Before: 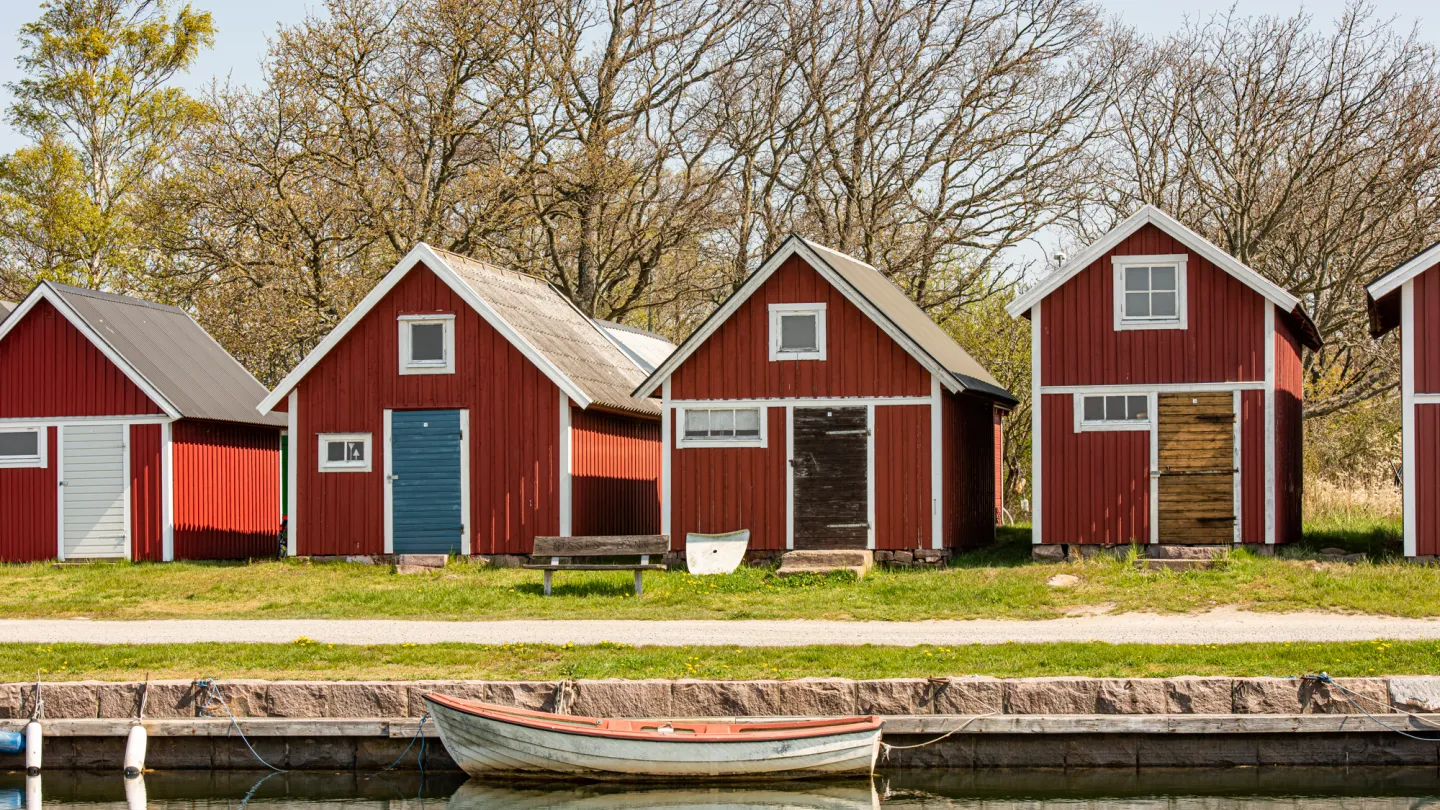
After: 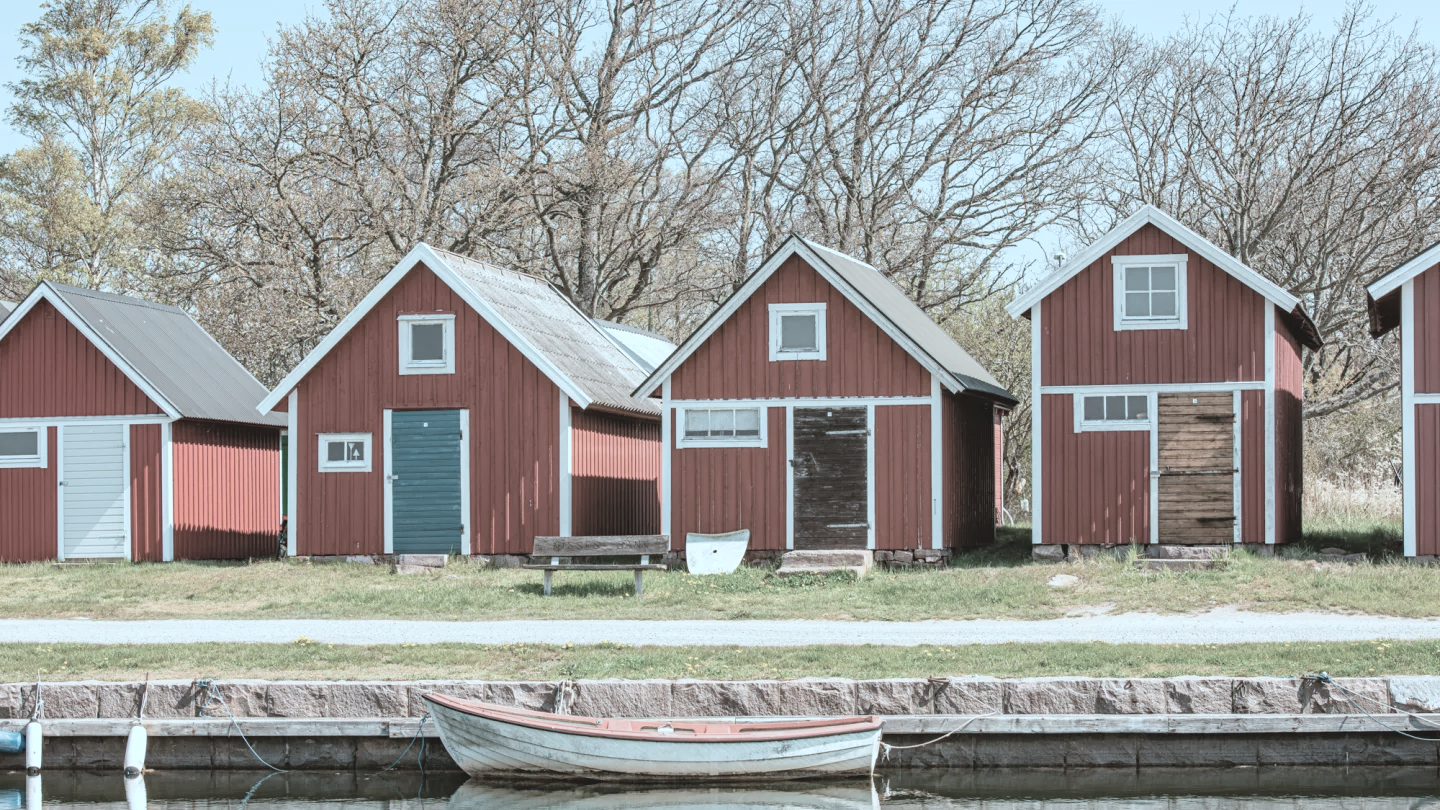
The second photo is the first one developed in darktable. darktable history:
white balance: red 1.138, green 0.996, blue 0.812
color balance: lift [1.004, 1.002, 1.002, 0.998], gamma [1, 1.007, 1.002, 0.993], gain [1, 0.977, 1.013, 1.023], contrast -3.64%
color correction: highlights a* -9.35, highlights b* -23.15
contrast brightness saturation: brightness 0.18, saturation -0.5
rotate and perspective: automatic cropping off
